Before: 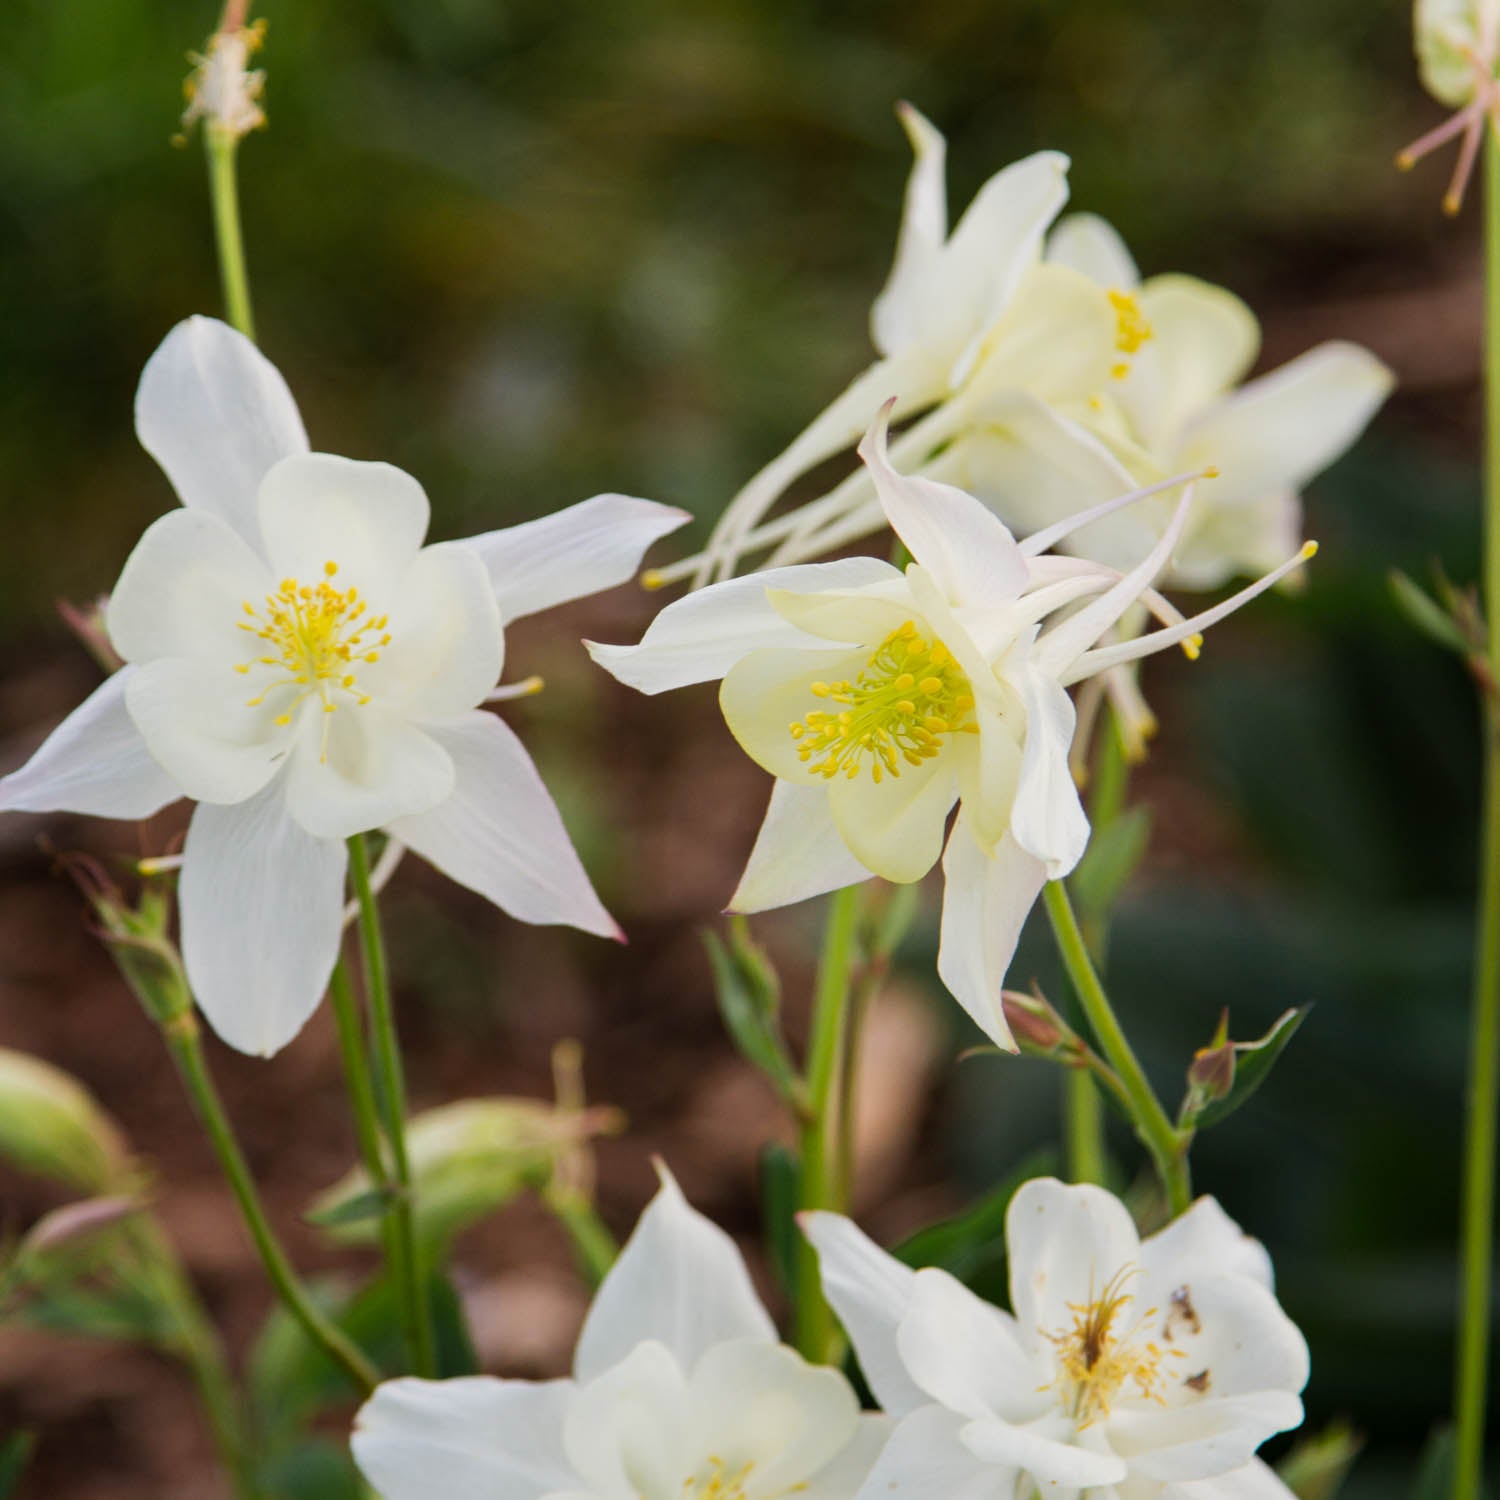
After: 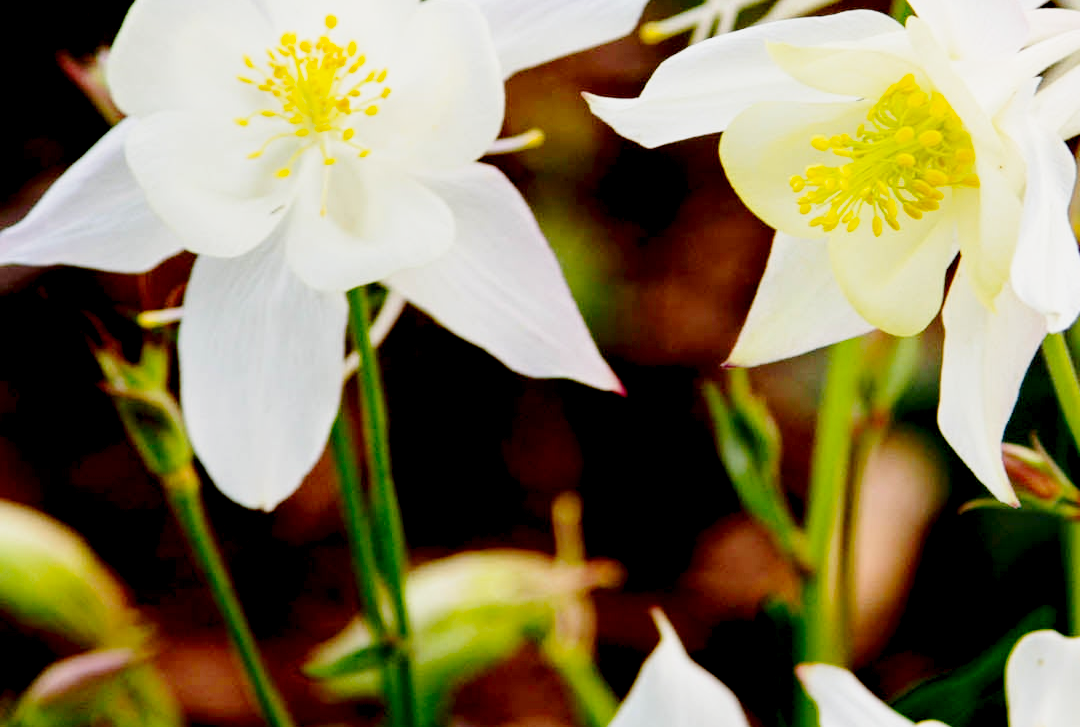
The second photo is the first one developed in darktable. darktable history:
crop: top 36.498%, right 27.964%, bottom 14.995%
base curve: curves: ch0 [(0, 0) (0.028, 0.03) (0.121, 0.232) (0.46, 0.748) (0.859, 0.968) (1, 1)], preserve colors none
exposure: black level correction 0.046, exposure -0.228 EV, compensate highlight preservation false
